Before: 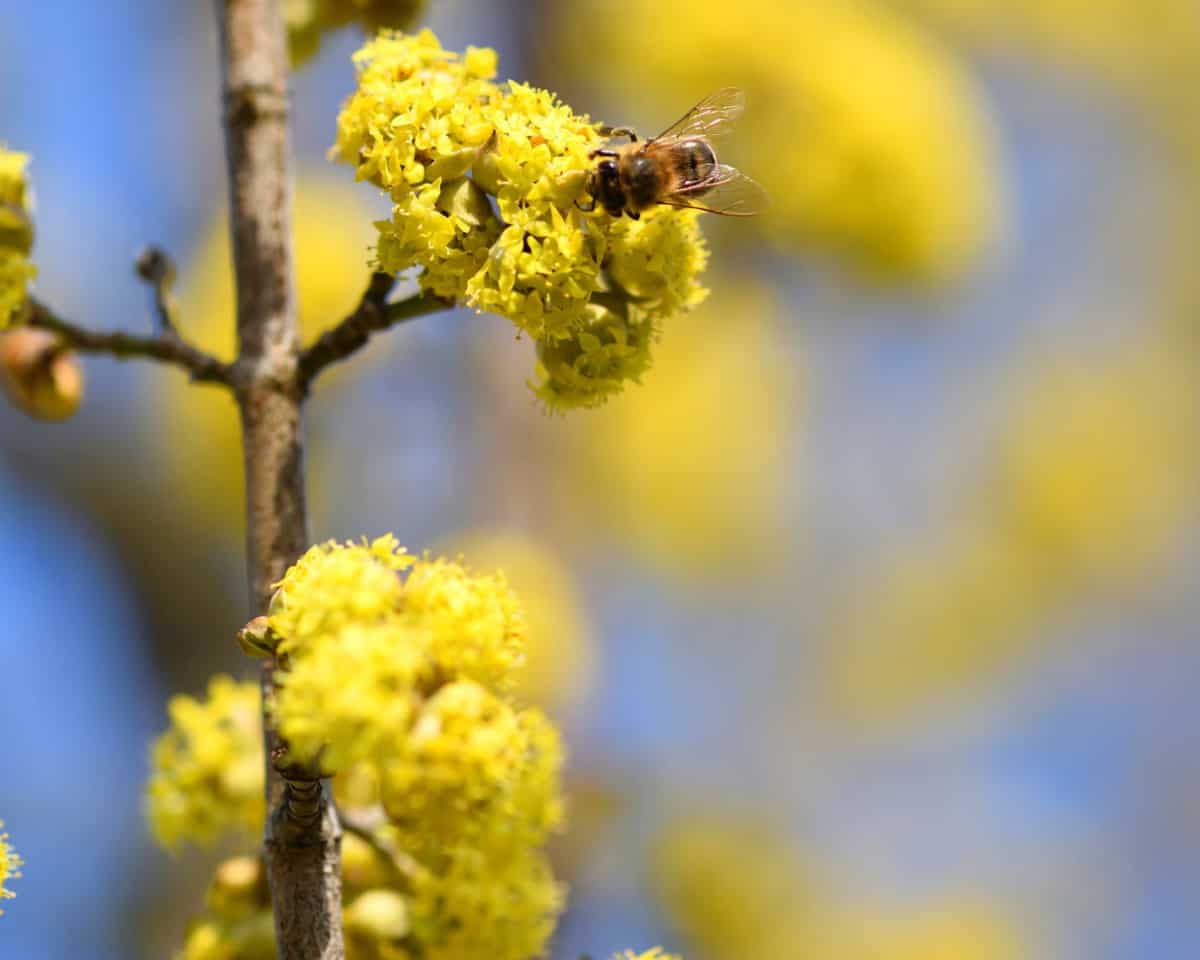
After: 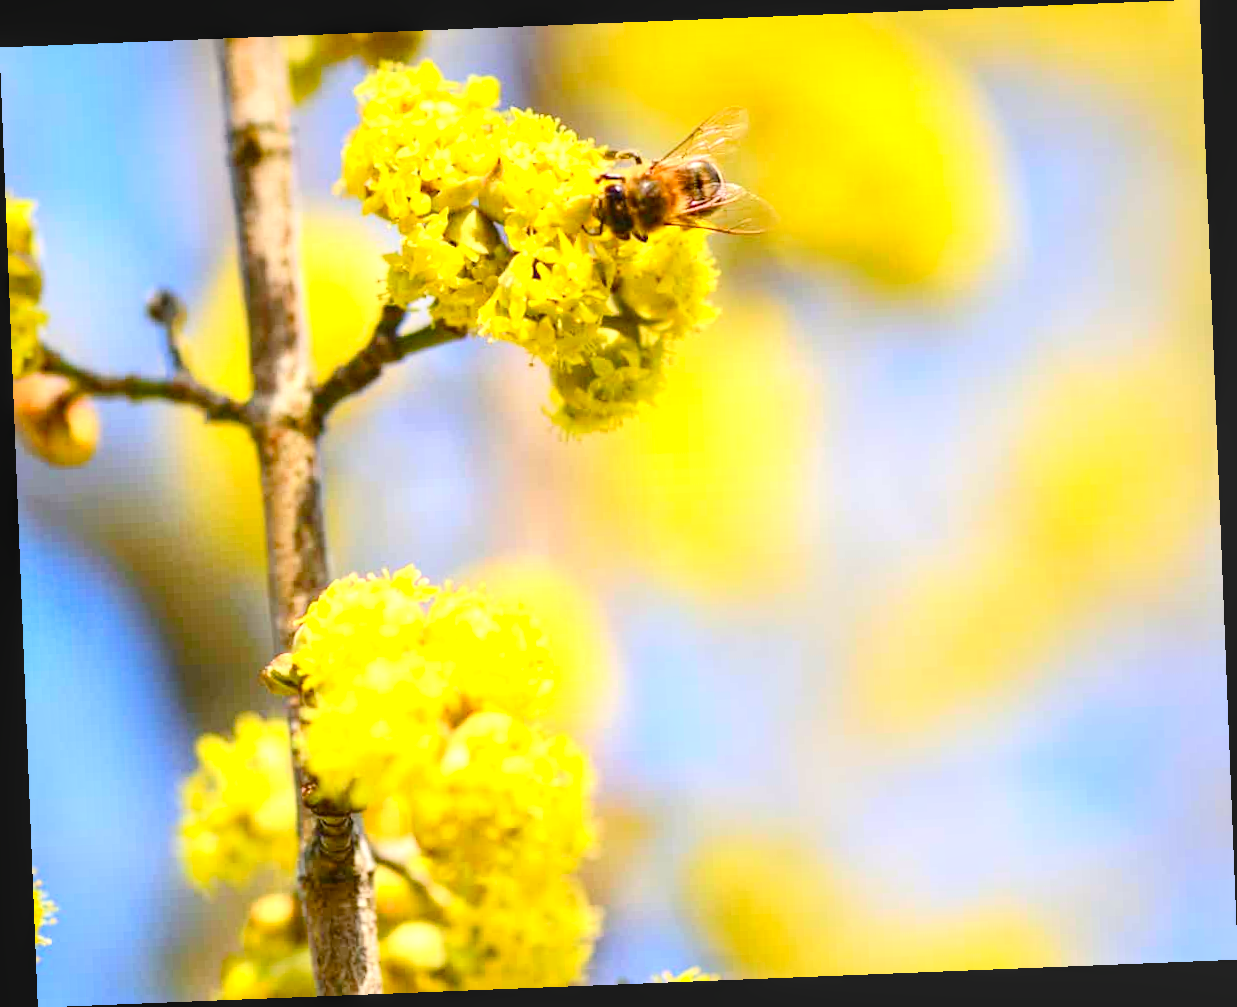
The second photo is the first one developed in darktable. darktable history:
rotate and perspective: rotation -2.29°, automatic cropping off
color balance rgb: shadows lift › chroma 1%, shadows lift › hue 113°, highlights gain › chroma 0.2%, highlights gain › hue 333°, perceptual saturation grading › global saturation 20%, perceptual saturation grading › highlights -25%, perceptual saturation grading › shadows 25%, contrast -10%
exposure: black level correction 0, exposure 1.1 EV, compensate highlight preservation false
contrast brightness saturation: contrast 0.2, brightness 0.16, saturation 0.22
local contrast: on, module defaults
white balance: red 1, blue 1
